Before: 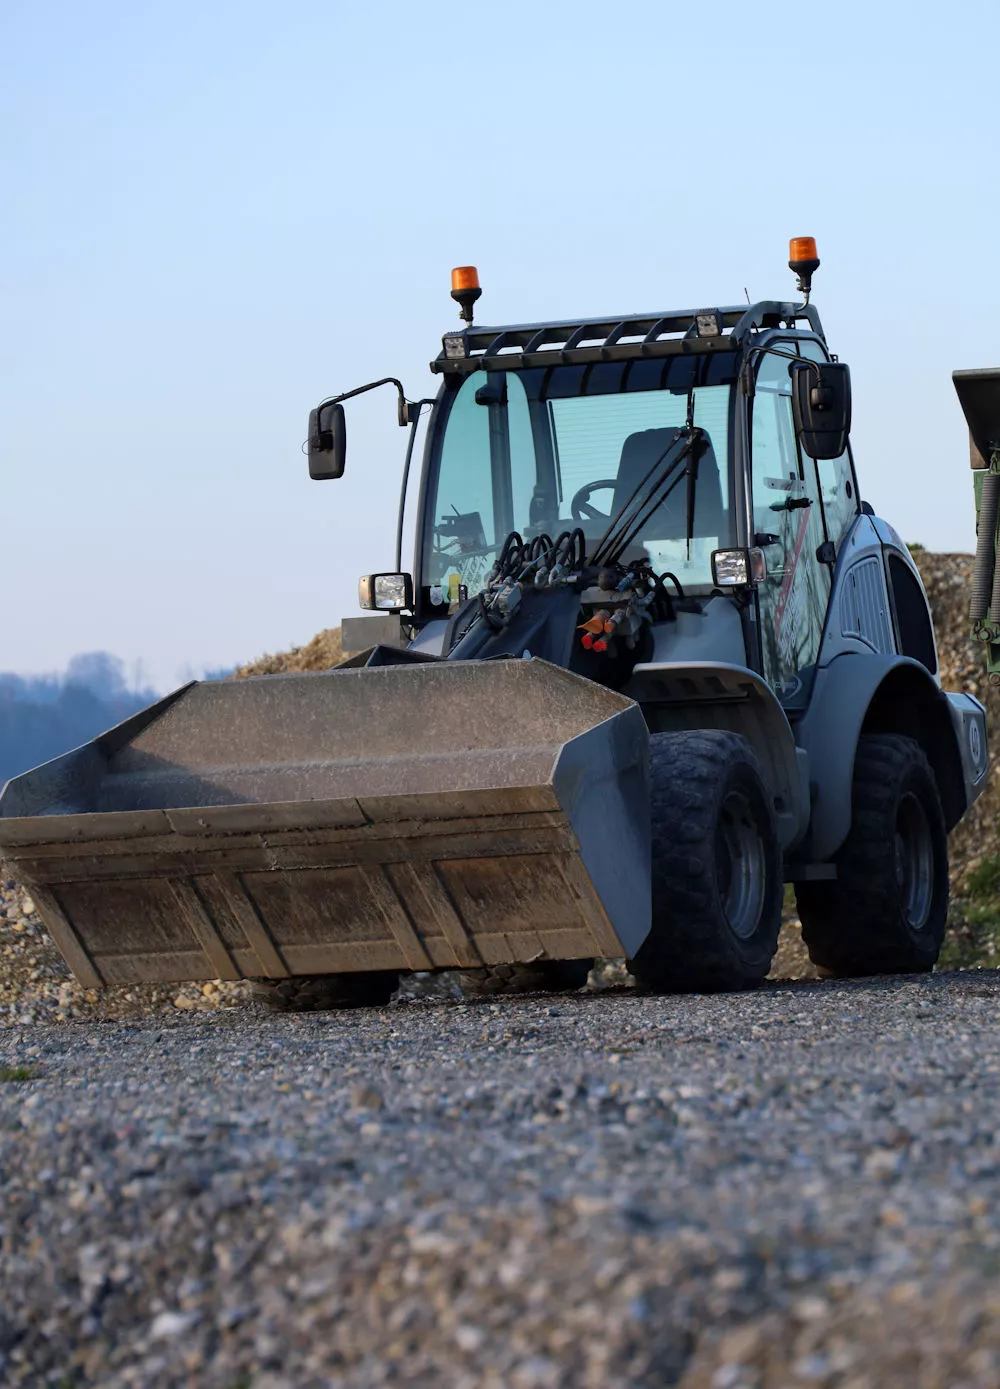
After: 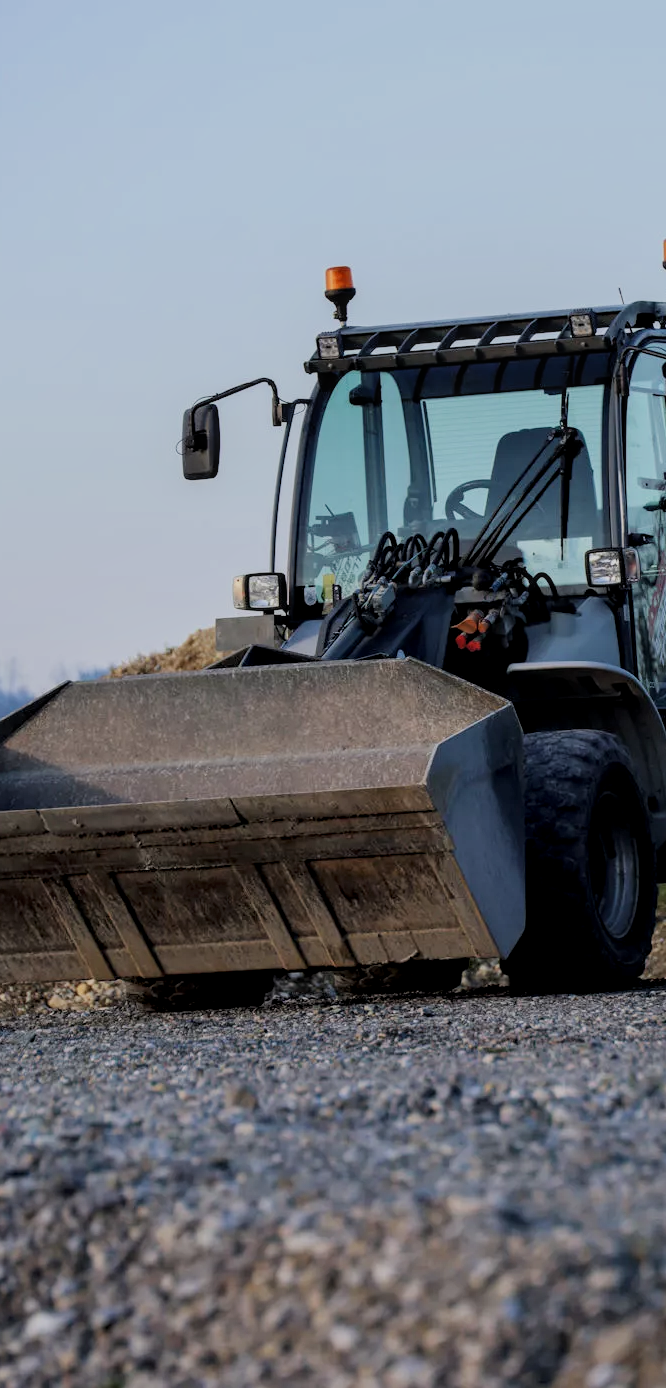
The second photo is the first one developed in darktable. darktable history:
local contrast: on, module defaults
crop and rotate: left 12.648%, right 20.685%
filmic rgb: black relative exposure -7.65 EV, white relative exposure 4.56 EV, hardness 3.61
